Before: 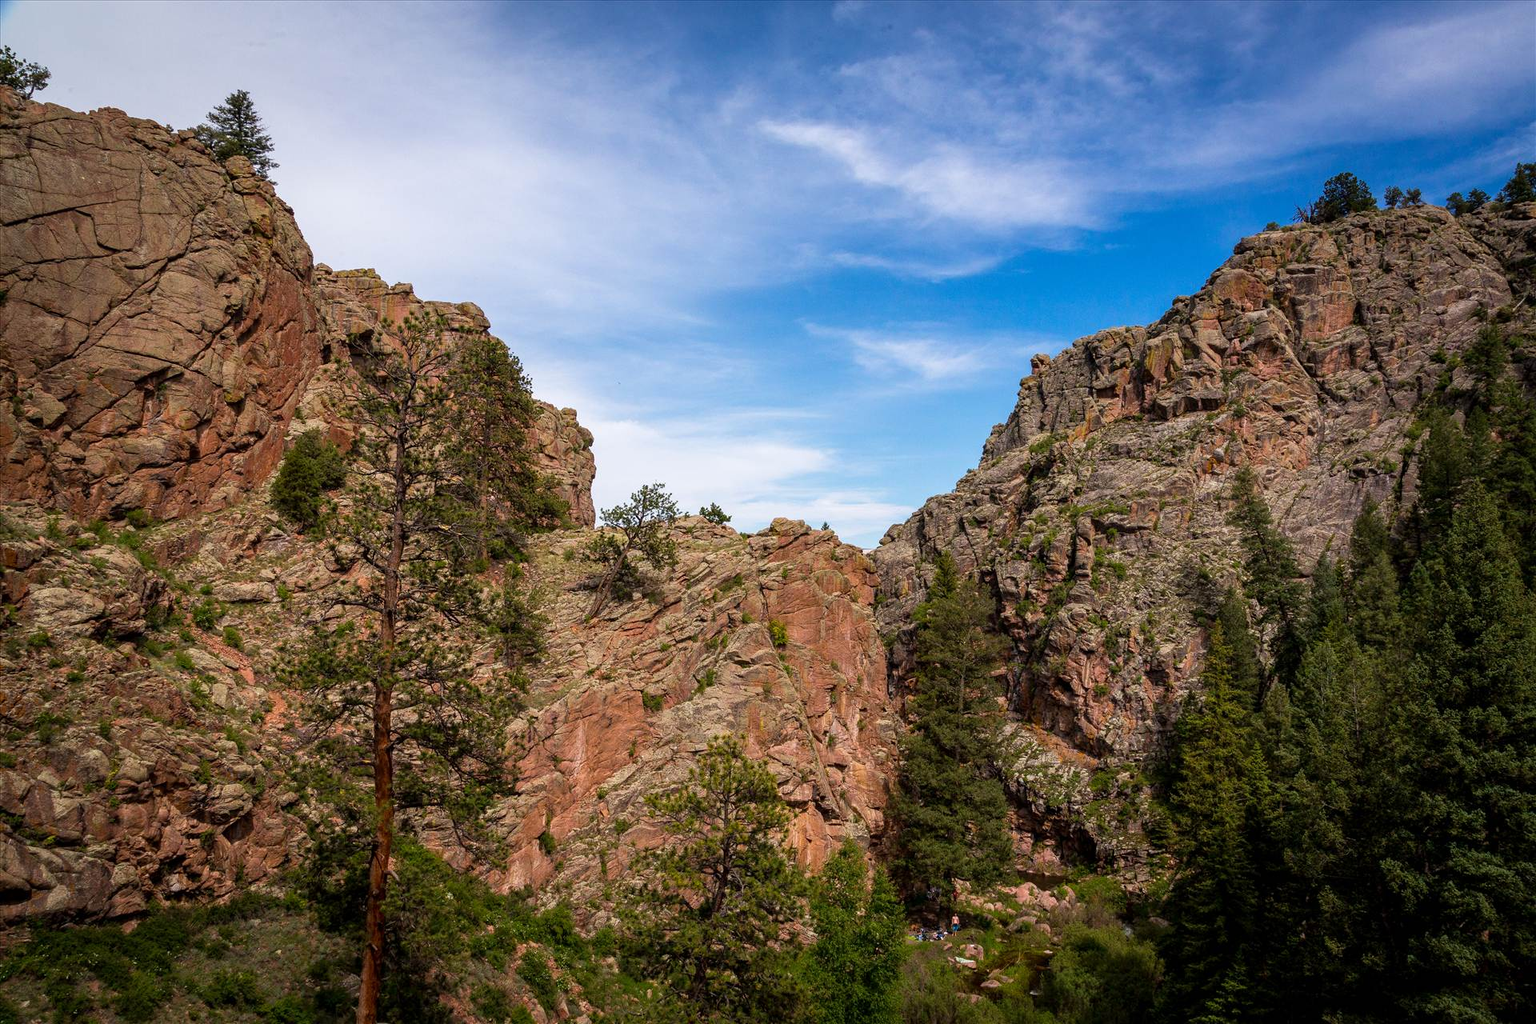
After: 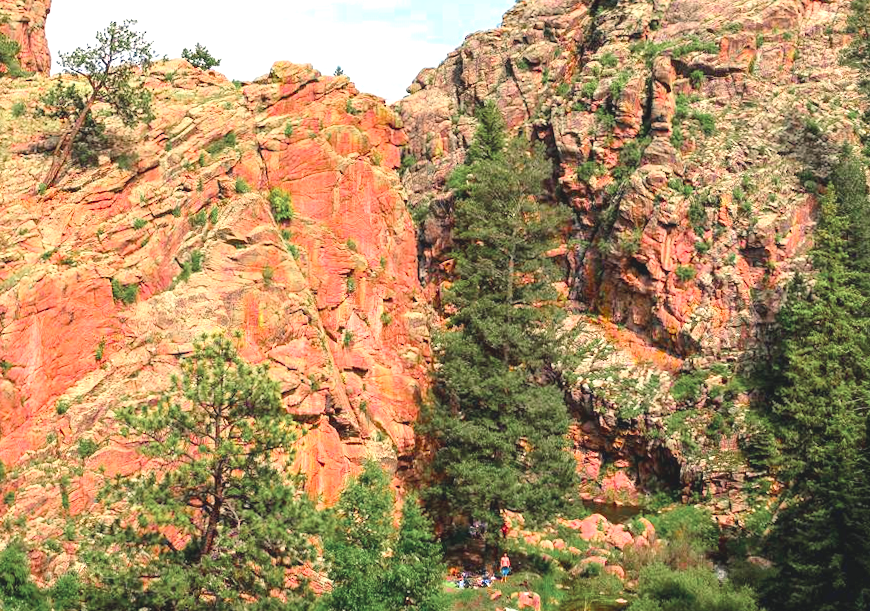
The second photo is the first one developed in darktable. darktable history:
color zones: curves: ch0 [(0, 0.466) (0.128, 0.466) (0.25, 0.5) (0.375, 0.456) (0.5, 0.5) (0.625, 0.5) (0.737, 0.652) (0.875, 0.5)]; ch1 [(0, 0.603) (0.125, 0.618) (0.261, 0.348) (0.372, 0.353) (0.497, 0.363) (0.611, 0.45) (0.731, 0.427) (0.875, 0.518) (0.998, 0.652)]; ch2 [(0, 0.559) (0.125, 0.451) (0.253, 0.564) (0.37, 0.578) (0.5, 0.466) (0.625, 0.471) (0.731, 0.471) (0.88, 0.485)]
contrast brightness saturation: contrast 0.14, brightness 0.21
rotate and perspective: rotation -0.45°, automatic cropping original format, crop left 0.008, crop right 0.992, crop top 0.012, crop bottom 0.988
exposure: black level correction 0, exposure 1.1 EV, compensate highlight preservation false
color balance rgb: shadows lift › chroma 2%, shadows lift › hue 219.6°, power › hue 313.2°, highlights gain › chroma 3%, highlights gain › hue 75.6°, global offset › luminance 0.5%, perceptual saturation grading › global saturation 15.33%, perceptual saturation grading › highlights -19.33%, perceptual saturation grading › shadows 20%, global vibrance 20%
crop: left 35.976%, top 45.819%, right 18.162%, bottom 5.807%
